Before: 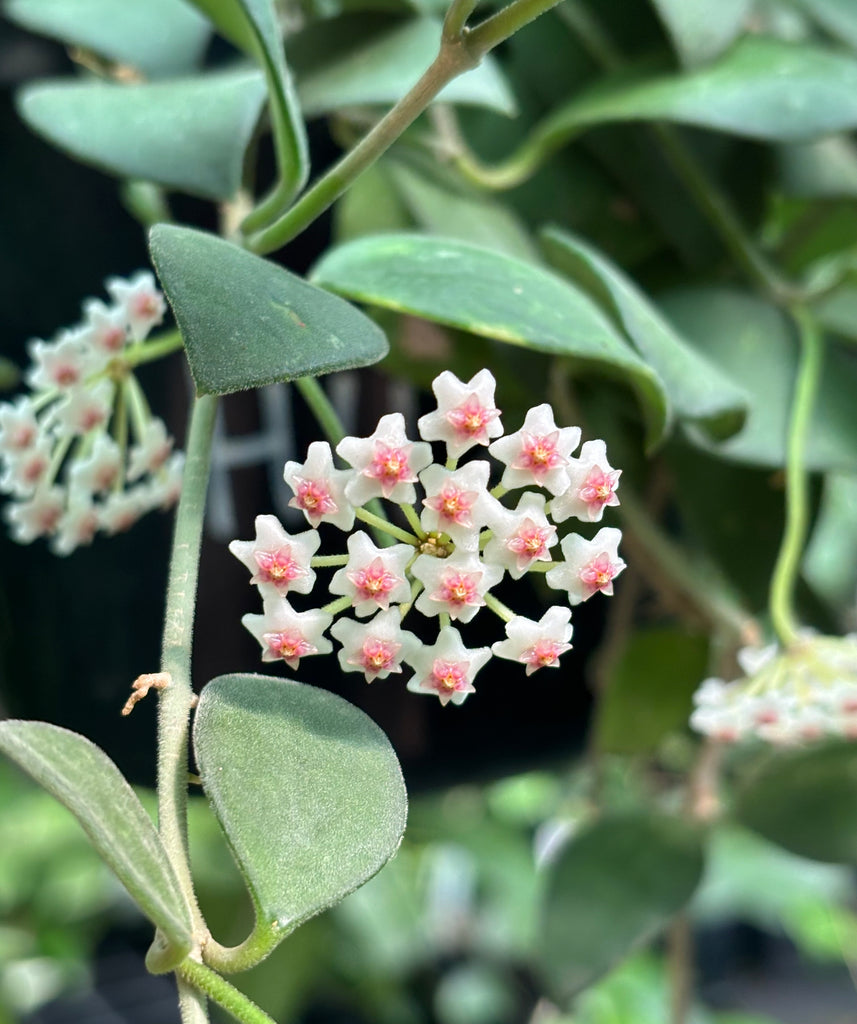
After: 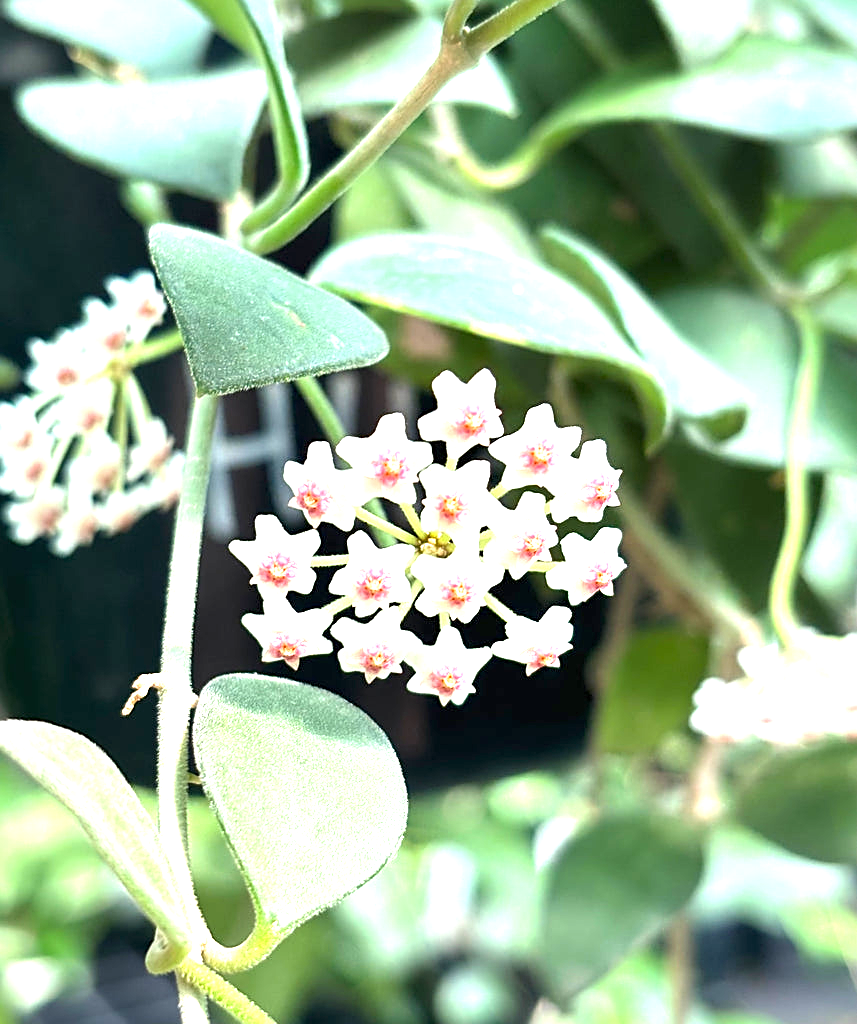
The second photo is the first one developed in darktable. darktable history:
sharpen: on, module defaults
exposure: black level correction 0, exposure 1.5 EV, compensate exposure bias true, compensate highlight preservation false
